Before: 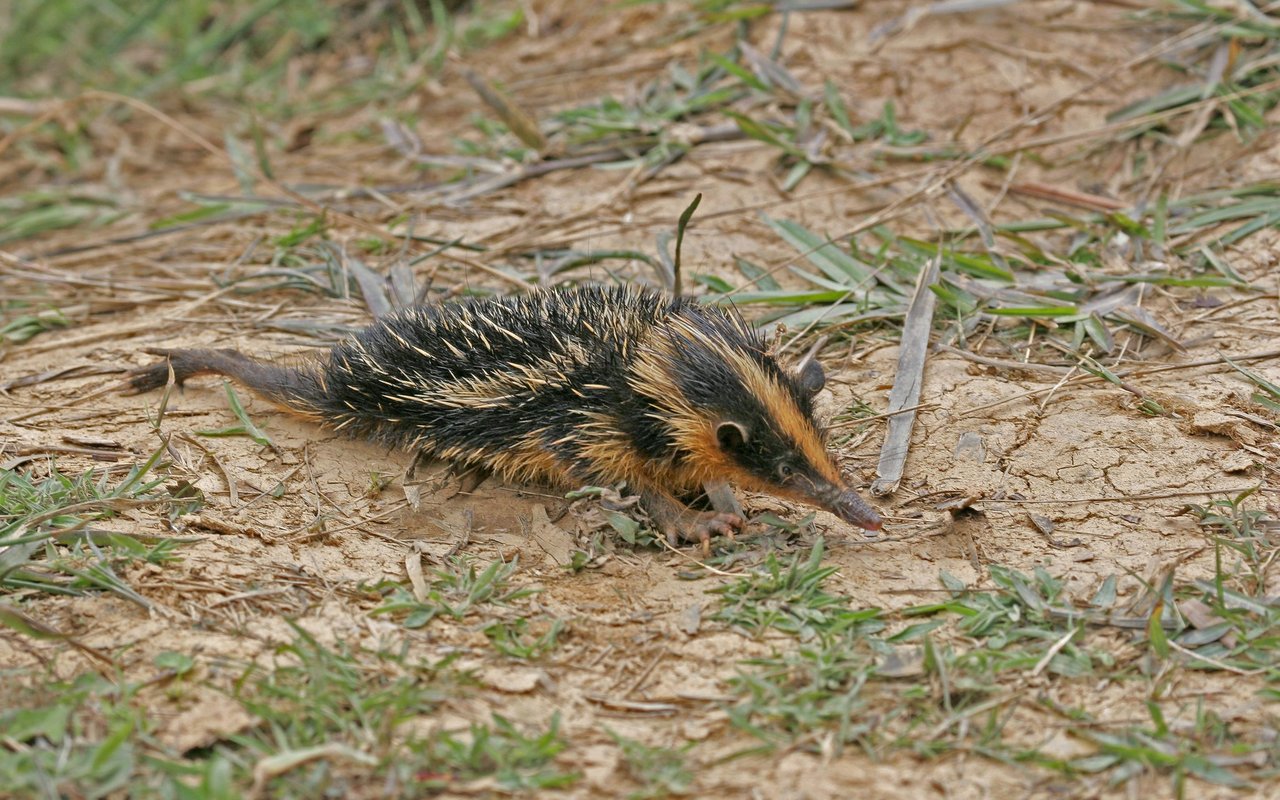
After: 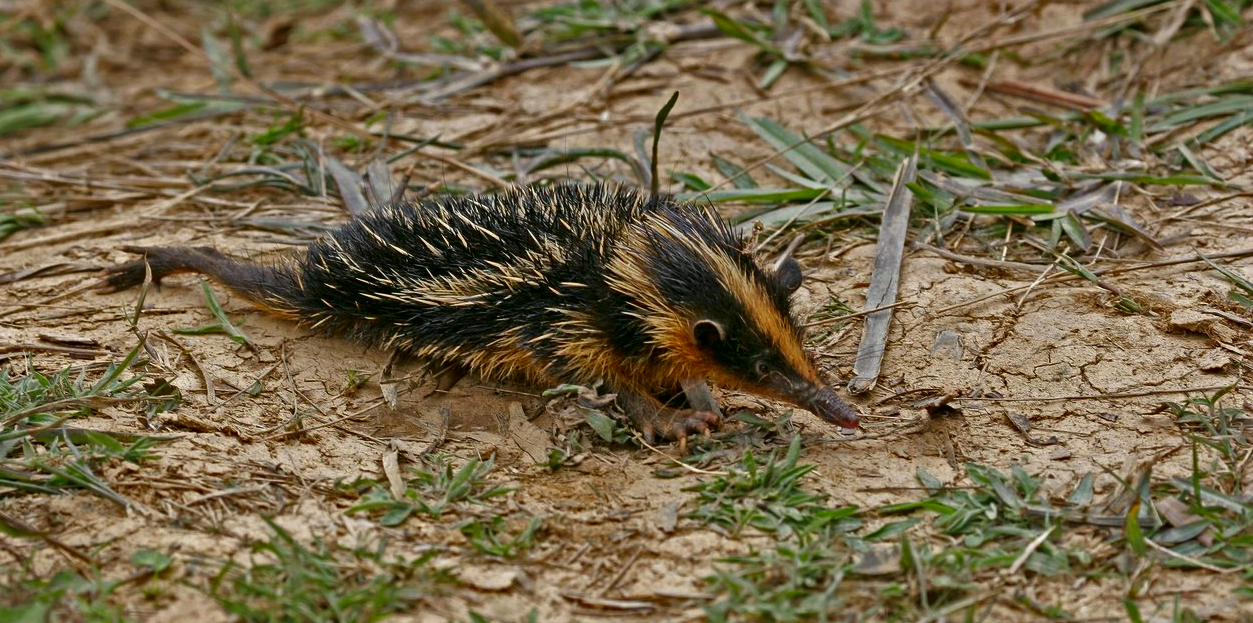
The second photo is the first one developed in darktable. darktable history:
crop and rotate: left 1.814%, top 12.818%, right 0.25%, bottom 9.225%
contrast brightness saturation: contrast 0.13, brightness -0.24, saturation 0.14
shadows and highlights: shadows 43.71, white point adjustment -1.46, soften with gaussian
